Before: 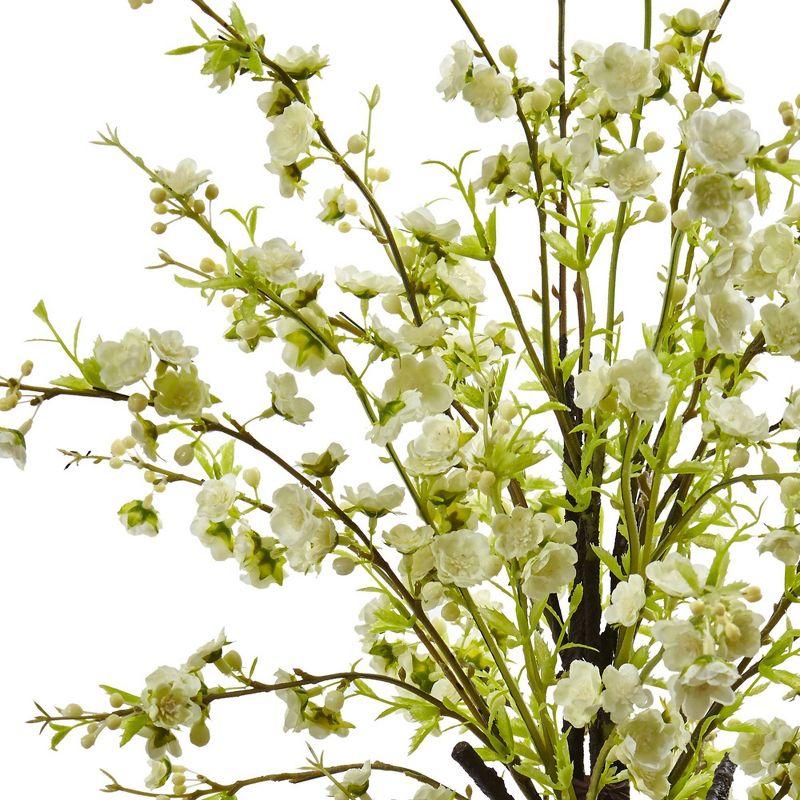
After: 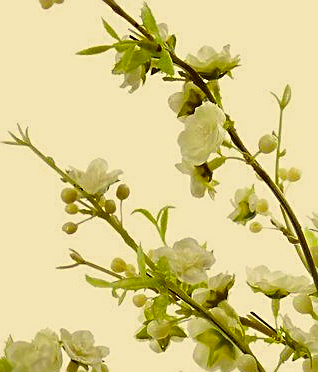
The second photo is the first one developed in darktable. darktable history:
sharpen: on, module defaults
crop and rotate: left 11.238%, top 0.05%, right 48.917%, bottom 53.35%
tone equalizer: on, module defaults
exposure: black level correction 0.006, exposure -0.225 EV, compensate highlight preservation false
color correction: highlights a* -0.593, highlights b* 39.55, shadows a* 9.48, shadows b* -0.802
color balance rgb: perceptual saturation grading › global saturation 31.25%, perceptual brilliance grading › global brilliance -1.45%, perceptual brilliance grading › highlights -0.901%, perceptual brilliance grading › mid-tones -1.938%, perceptual brilliance grading › shadows -0.624%
color zones: curves: ch0 [(0, 0.5) (0.125, 0.4) (0.25, 0.5) (0.375, 0.4) (0.5, 0.4) (0.625, 0.6) (0.75, 0.6) (0.875, 0.5)]; ch1 [(0, 0.35) (0.125, 0.45) (0.25, 0.35) (0.375, 0.35) (0.5, 0.35) (0.625, 0.35) (0.75, 0.45) (0.875, 0.35)]; ch2 [(0, 0.6) (0.125, 0.5) (0.25, 0.5) (0.375, 0.6) (0.5, 0.6) (0.625, 0.5) (0.75, 0.5) (0.875, 0.5)]
